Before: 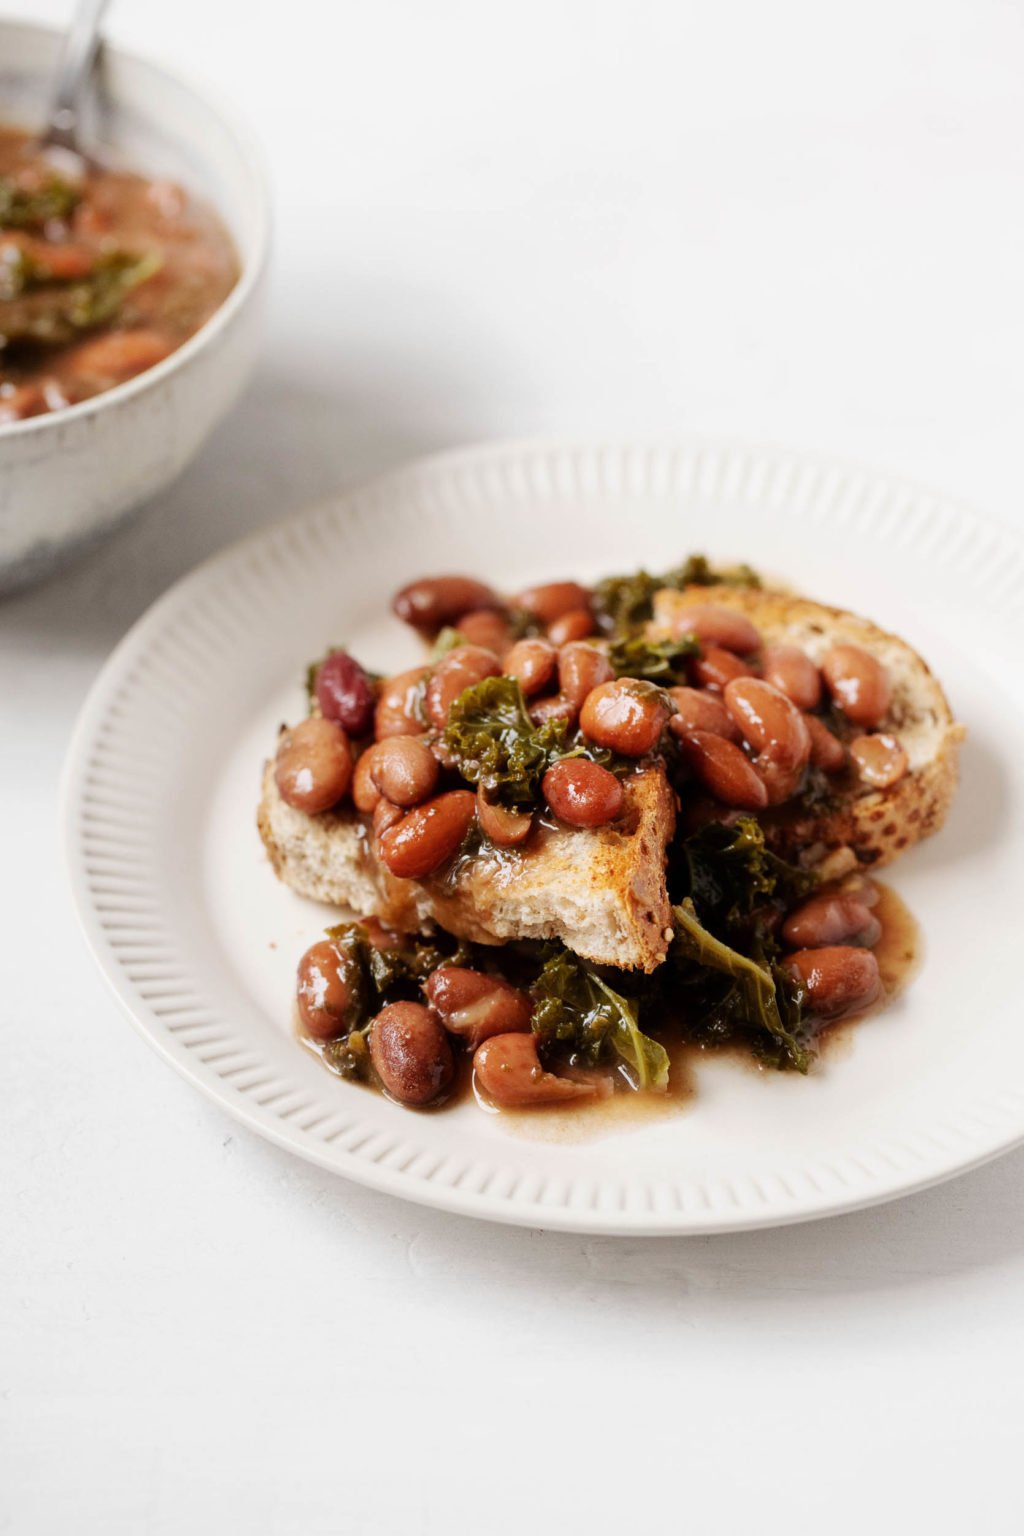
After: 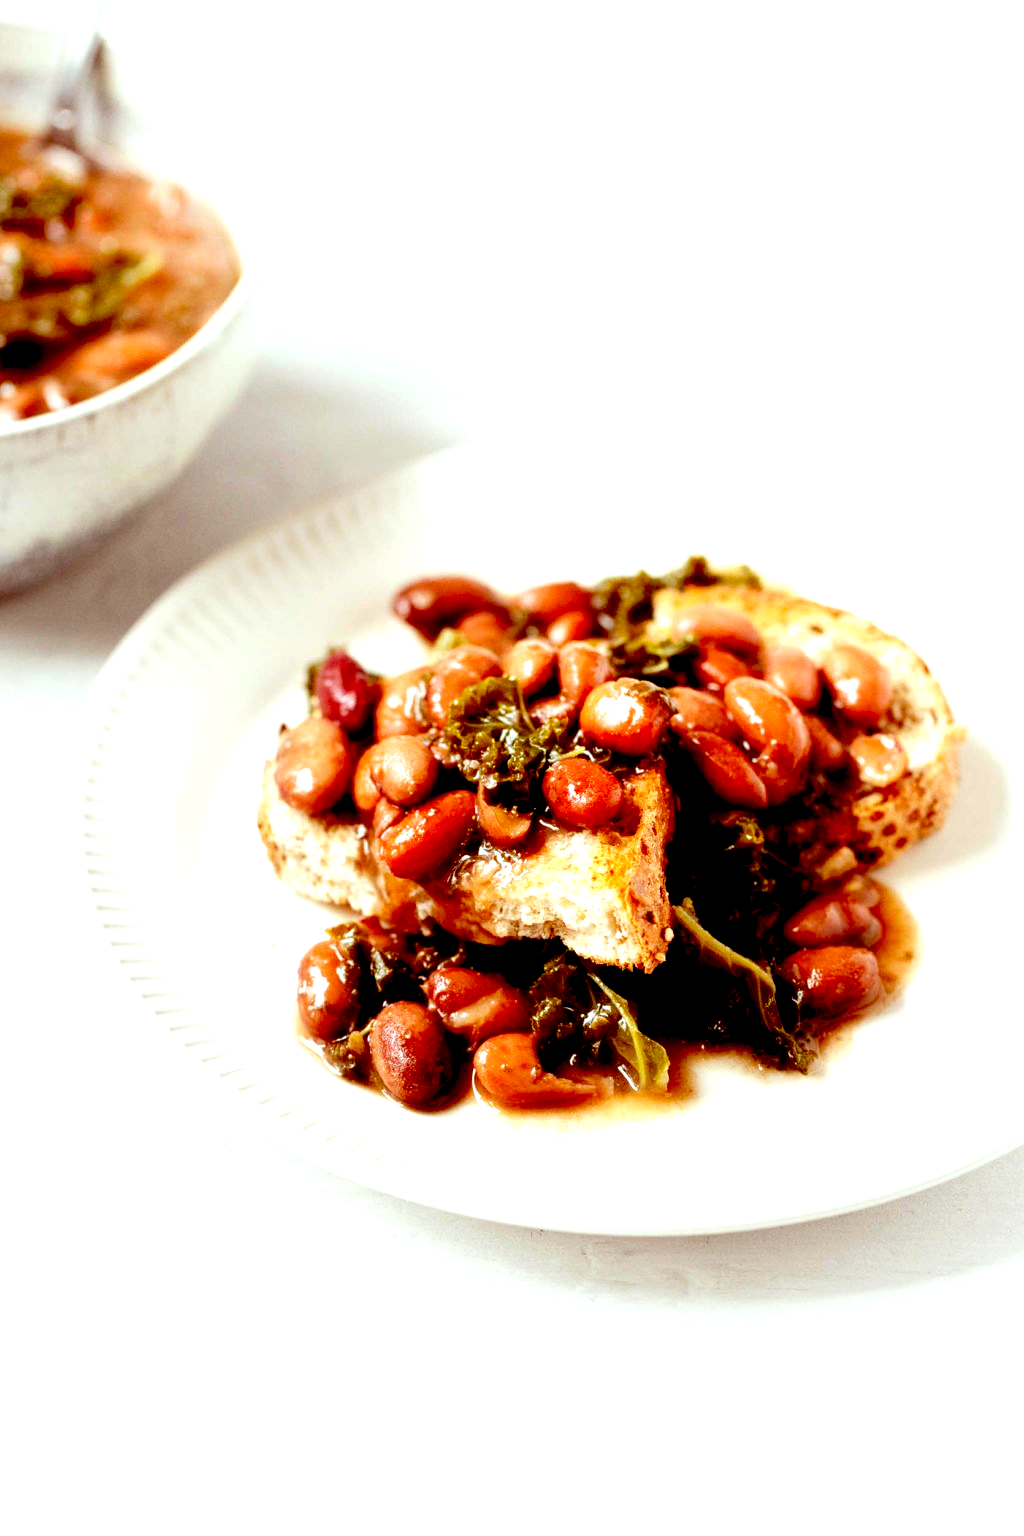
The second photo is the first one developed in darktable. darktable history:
exposure: black level correction 0.035, exposure 0.9 EV, compensate highlight preservation false
color correction: highlights a* -7.23, highlights b* -0.161, shadows a* 20.08, shadows b* 11.73
